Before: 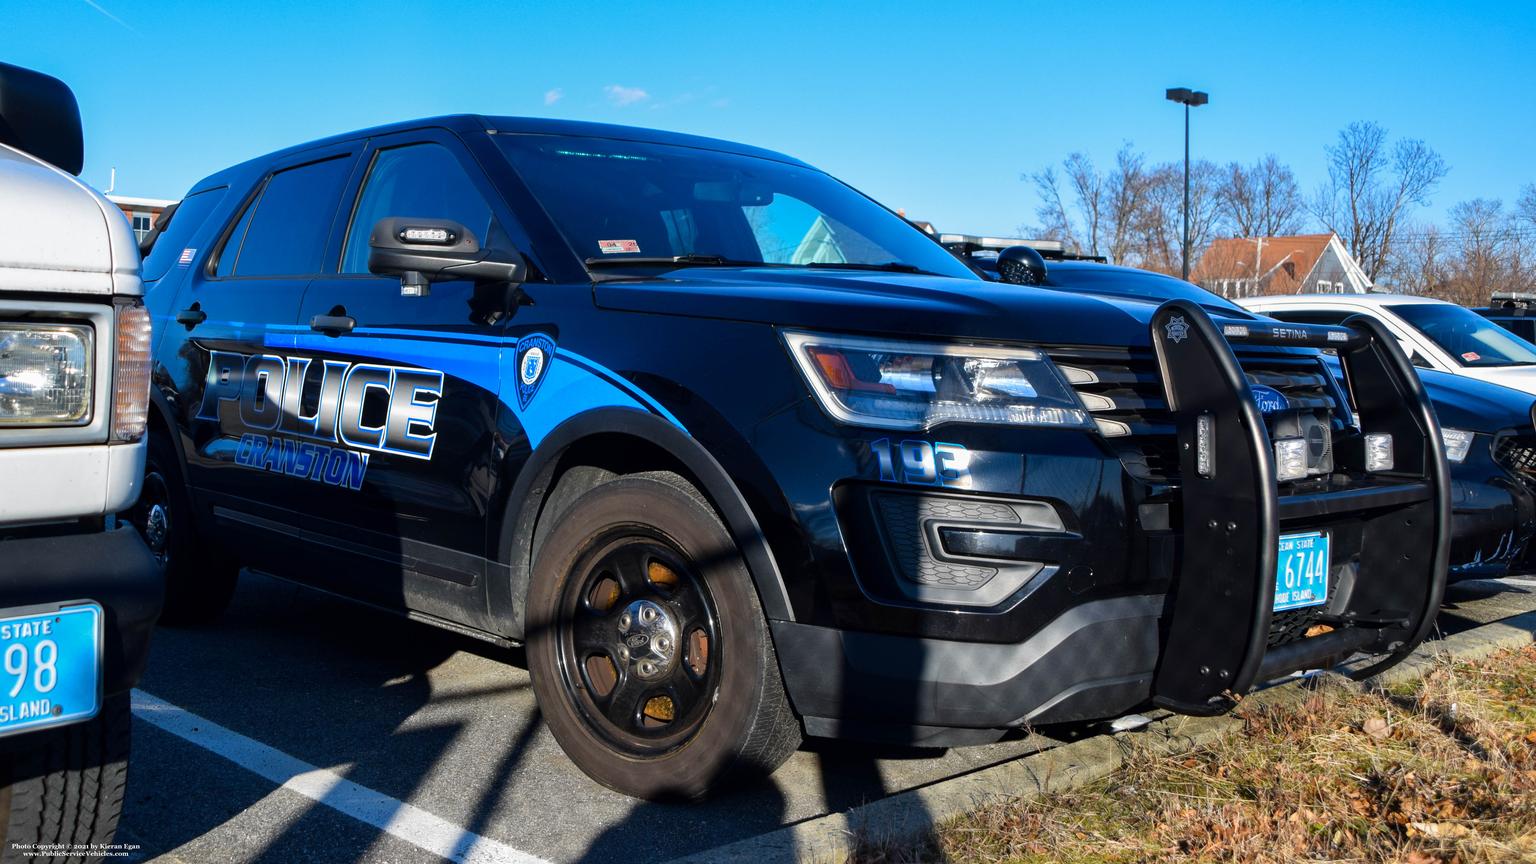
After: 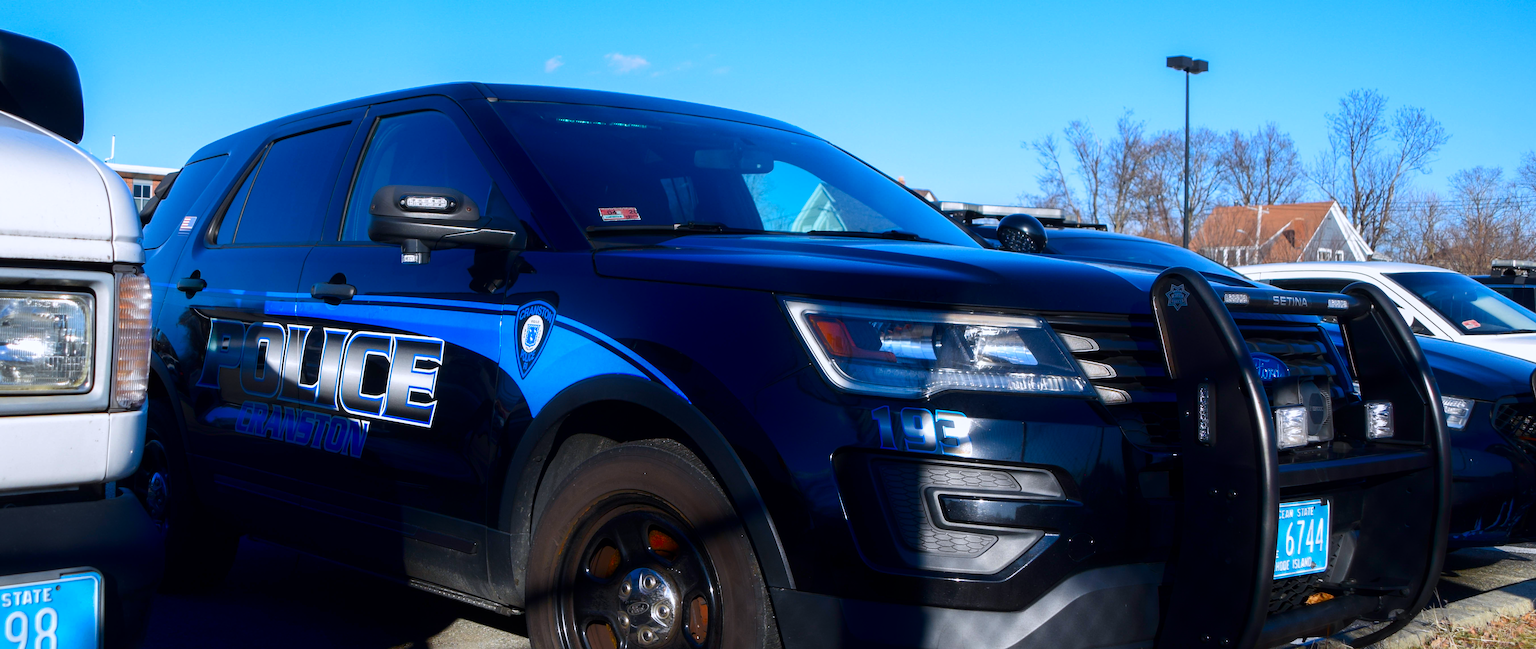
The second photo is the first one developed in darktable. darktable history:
crop: top 3.8%, bottom 21.02%
color calibration: illuminant as shot in camera, x 0.358, y 0.373, temperature 4628.91 K
shadows and highlights: shadows -70.64, highlights 35.08, soften with gaussian
